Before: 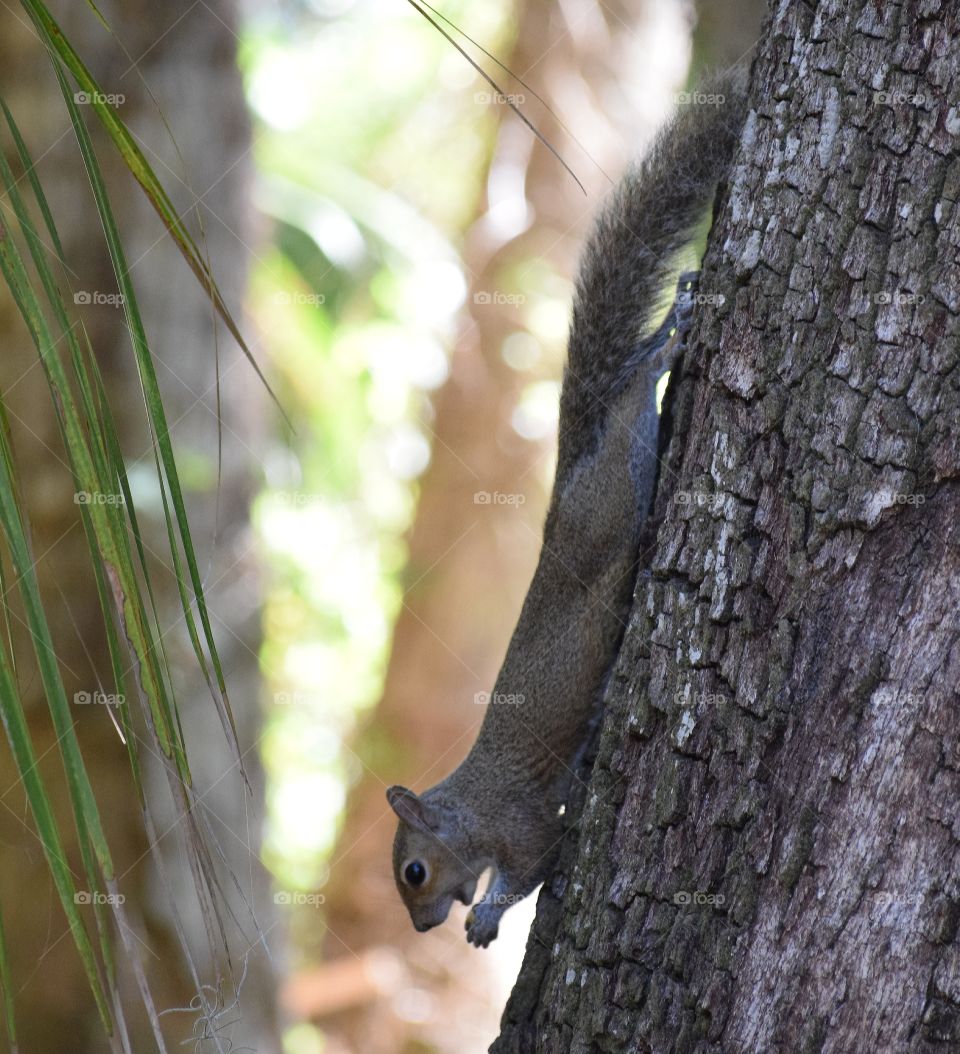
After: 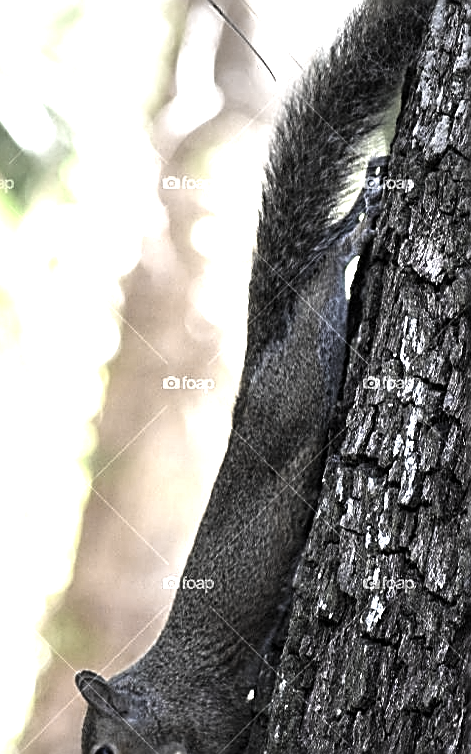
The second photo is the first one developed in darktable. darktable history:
color zones: curves: ch0 [(0, 0.487) (0.241, 0.395) (0.434, 0.373) (0.658, 0.412) (0.838, 0.487)]; ch1 [(0, 0) (0.053, 0.053) (0.211, 0.202) (0.579, 0.259) (0.781, 0.241)]
levels: levels [0.044, 0.475, 0.791]
color calibration: illuminant same as pipeline (D50), adaptation XYZ, x 0.345, y 0.358, temperature 5003.92 K
crop: left 32.466%, top 10.978%, right 18.41%, bottom 17.435%
exposure: black level correction 0, exposure 0.593 EV, compensate highlight preservation false
sharpen: amount 0.906
vignetting: fall-off start 99.72%, brightness -0.431, saturation -0.202, center (-0.03, 0.244), width/height ratio 1.32
